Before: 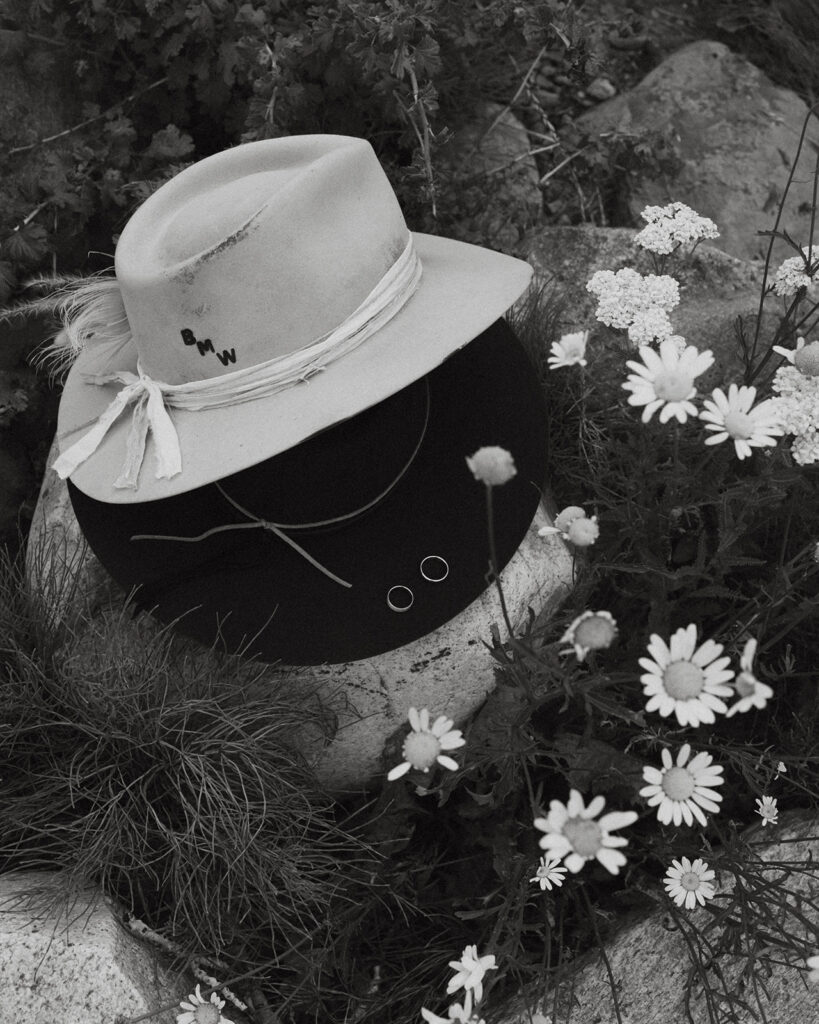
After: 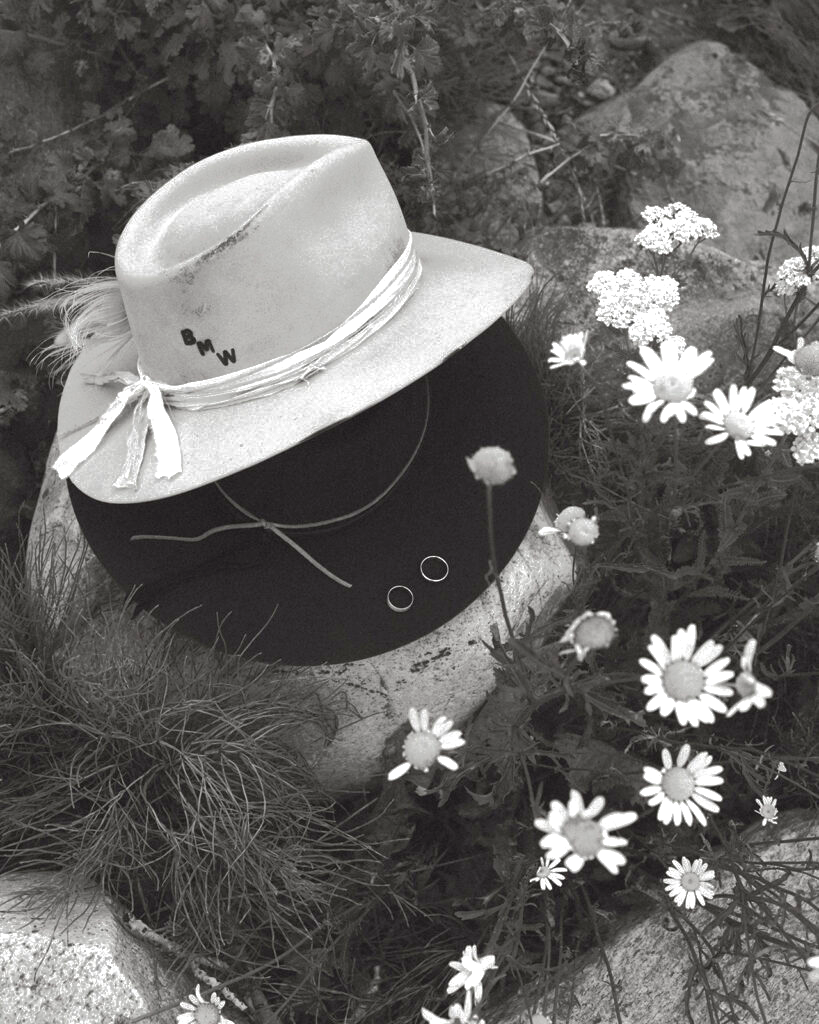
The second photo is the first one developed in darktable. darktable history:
tone curve: curves: ch0 [(0, 0) (0.003, 0.096) (0.011, 0.096) (0.025, 0.098) (0.044, 0.099) (0.069, 0.106) (0.1, 0.128) (0.136, 0.153) (0.177, 0.186) (0.224, 0.218) (0.277, 0.265) (0.335, 0.316) (0.399, 0.374) (0.468, 0.445) (0.543, 0.526) (0.623, 0.605) (0.709, 0.681) (0.801, 0.758) (0.898, 0.819) (1, 1)], color space Lab, independent channels
exposure: black level correction 0, exposure 1.193 EV, compensate exposure bias true, compensate highlight preservation false
tone equalizer: -8 EV 0.267 EV, -7 EV 0.405 EV, -6 EV 0.396 EV, -5 EV 0.275 EV, -3 EV -0.261 EV, -2 EV -0.399 EV, -1 EV -0.404 EV, +0 EV -0.261 EV, edges refinement/feathering 500, mask exposure compensation -1.57 EV, preserve details no
